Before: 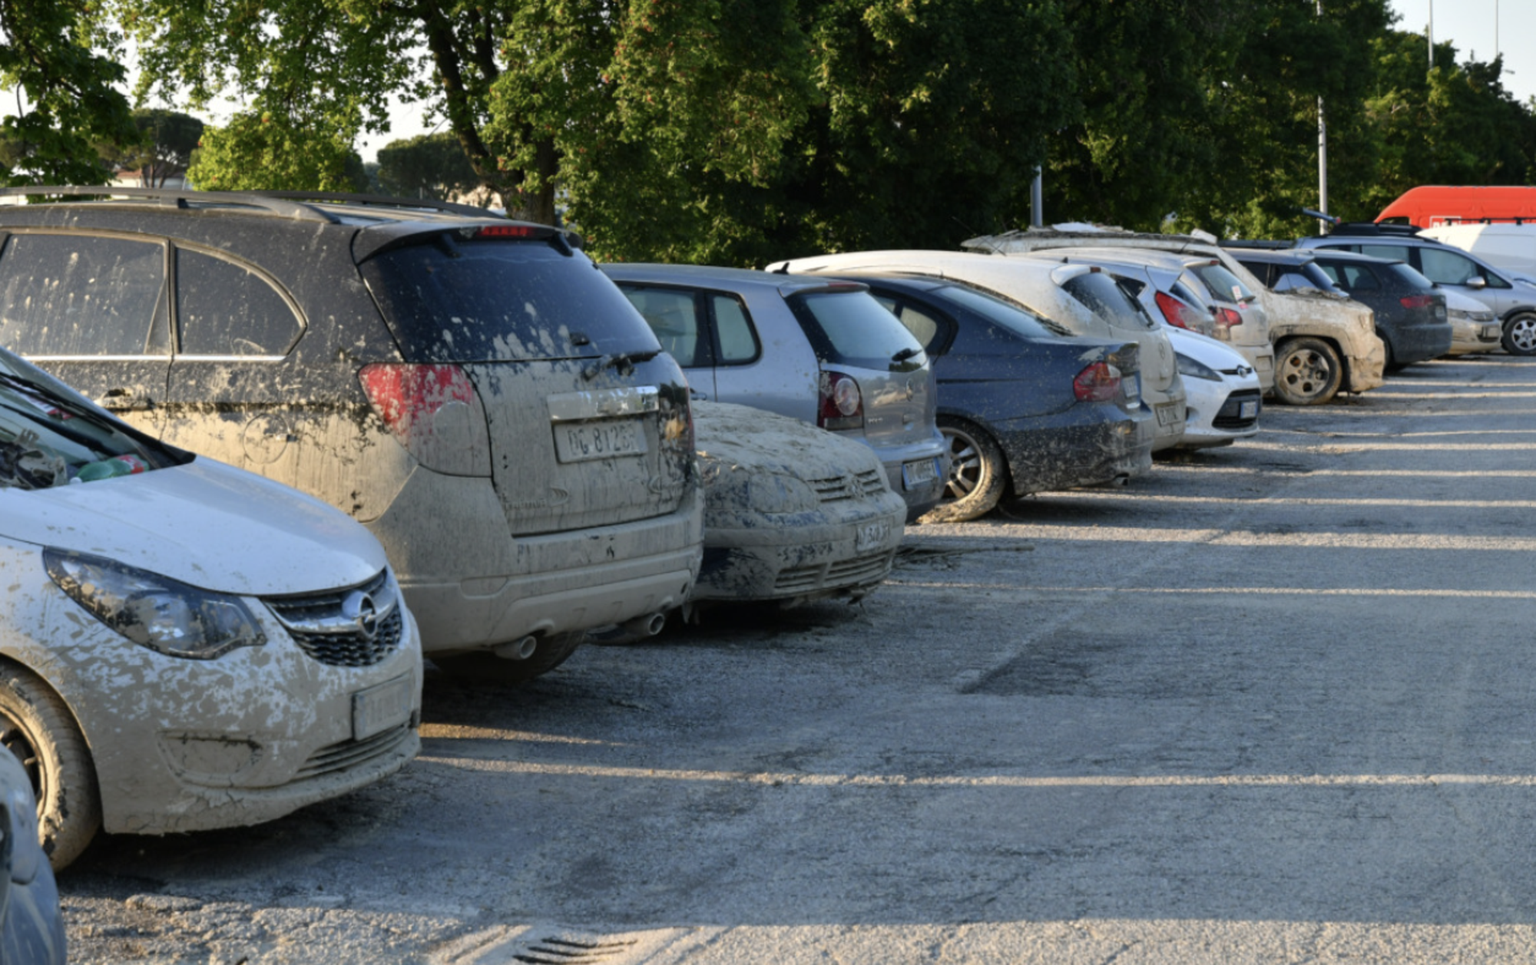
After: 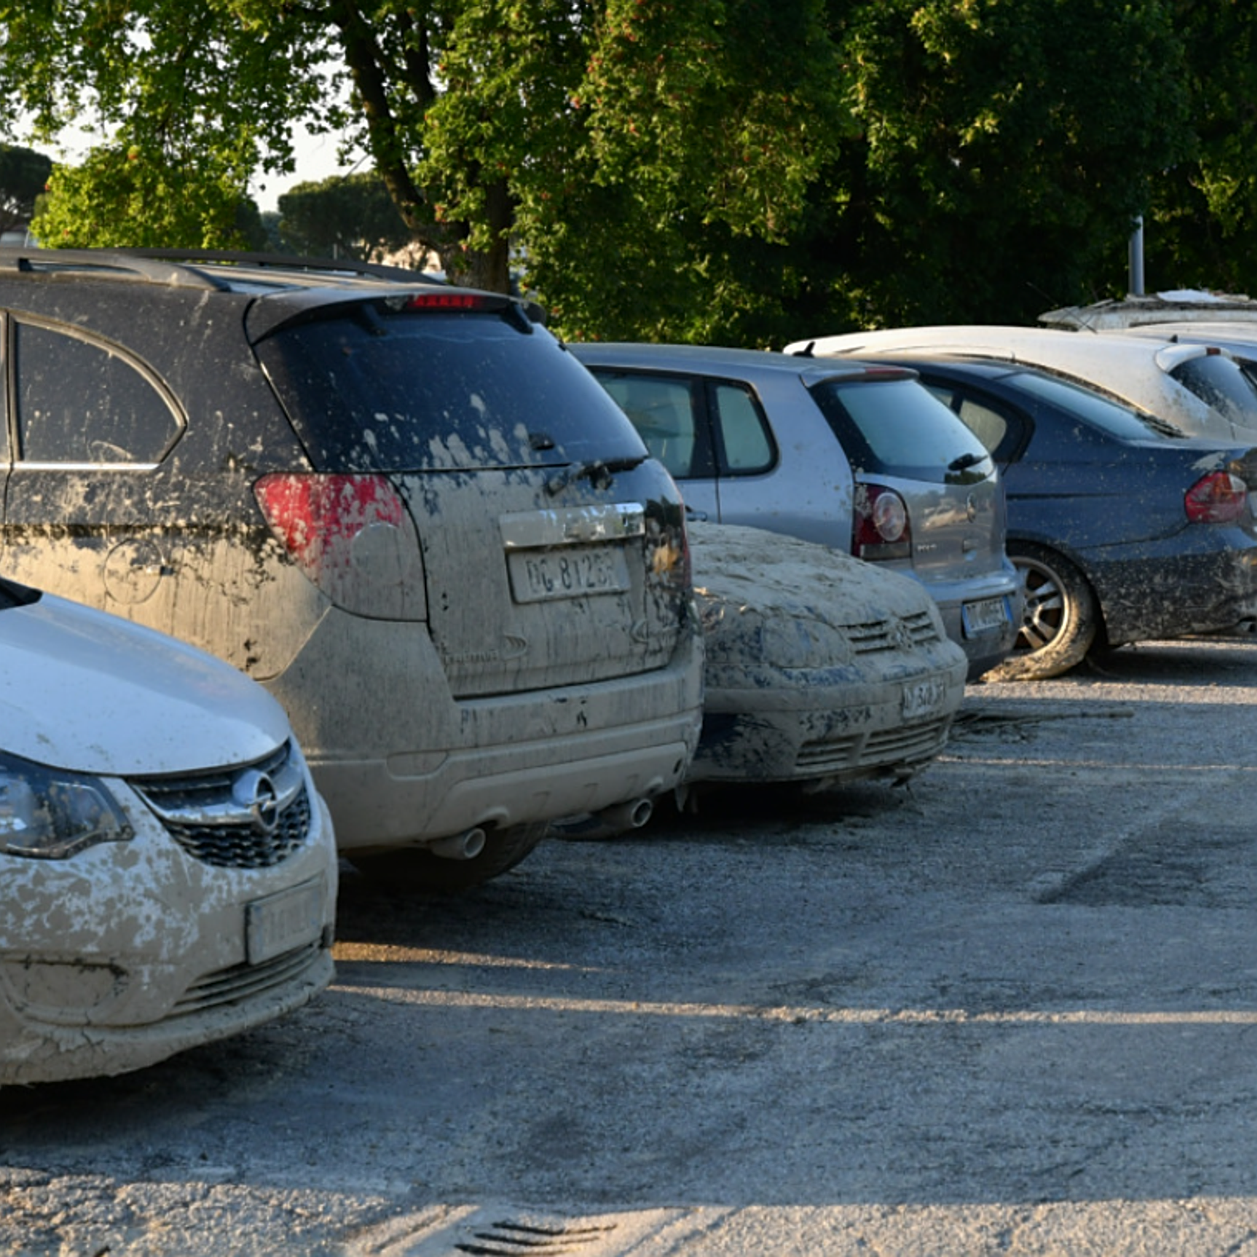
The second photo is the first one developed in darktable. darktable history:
exposure: exposure -0.053 EV, compensate highlight preservation false
crop: left 10.657%, right 26.465%
sharpen: on, module defaults
contrast brightness saturation: contrast 0.027, brightness -0.037
